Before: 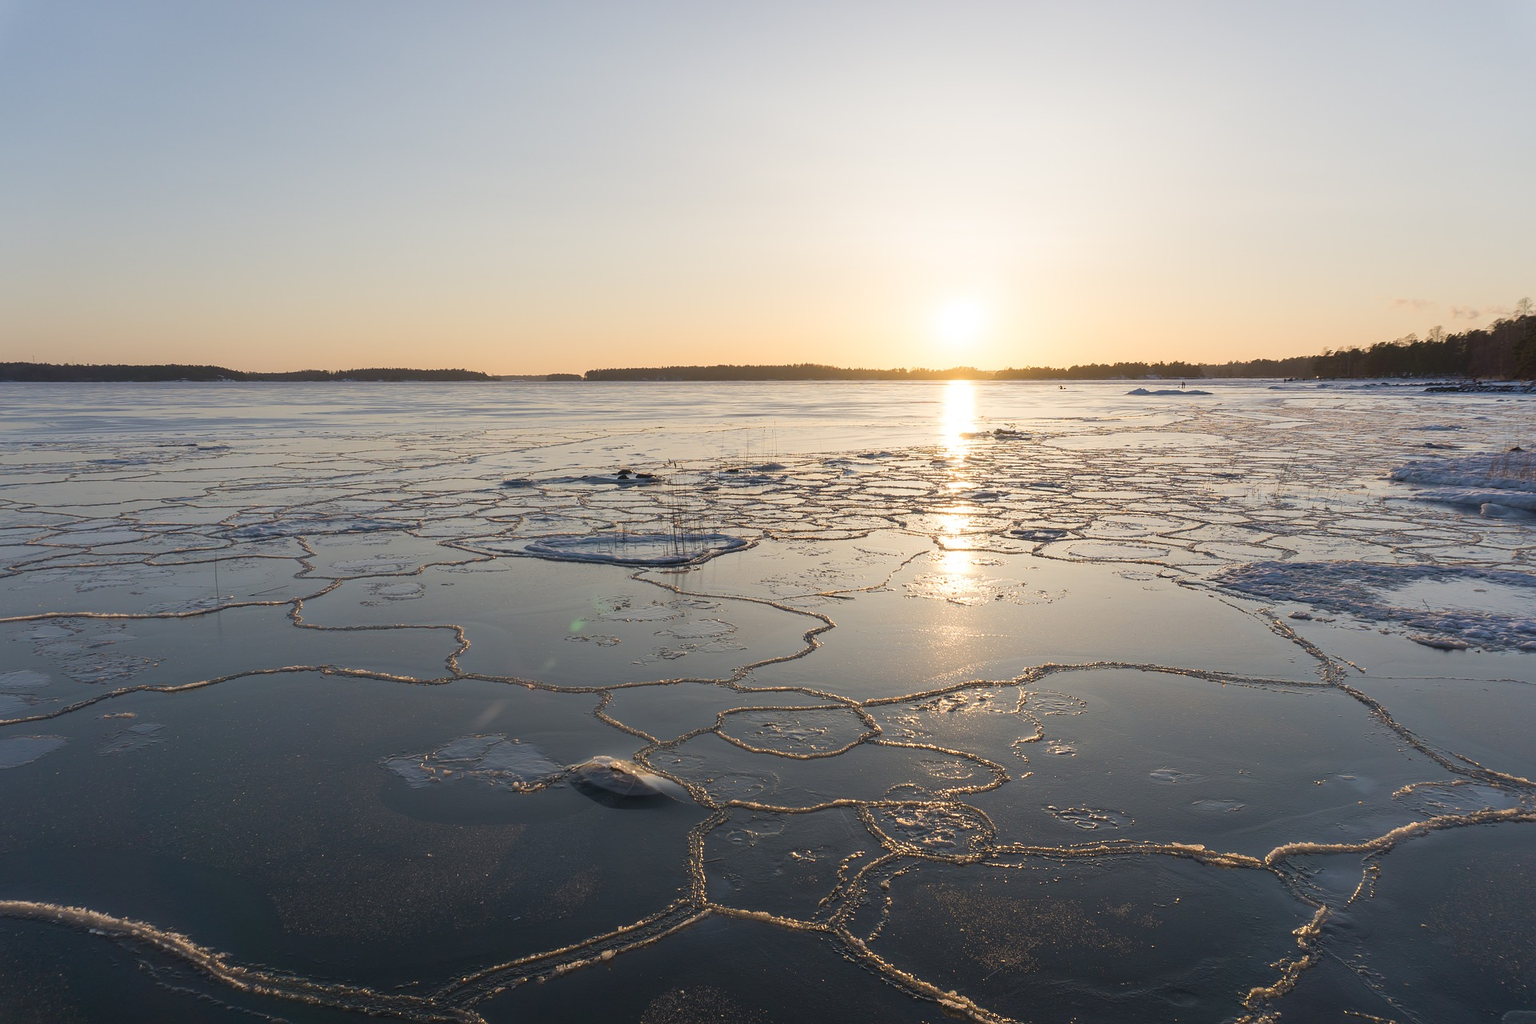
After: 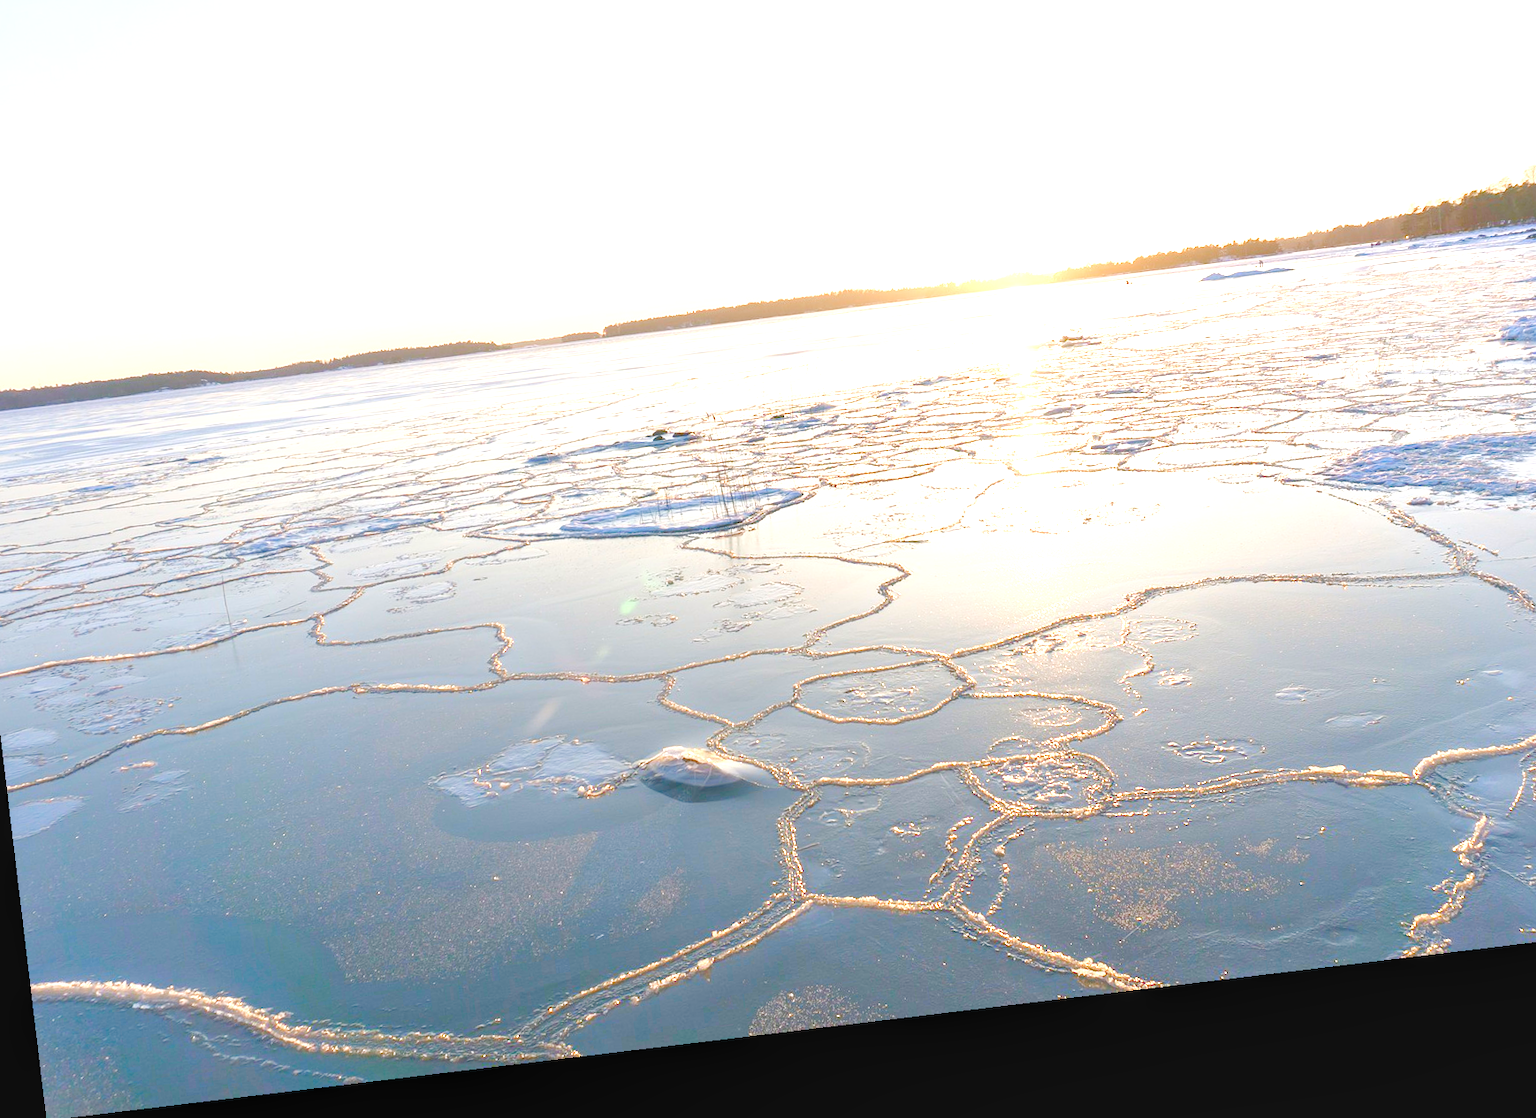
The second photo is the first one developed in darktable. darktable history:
color balance rgb: shadows lift › chroma 1%, shadows lift › hue 113°, highlights gain › chroma 0.2%, highlights gain › hue 333°, perceptual saturation grading › global saturation 20%, perceptual saturation grading › highlights -50%, perceptual saturation grading › shadows 25%, contrast -10%
local contrast: on, module defaults
crop and rotate: left 4.842%, top 15.51%, right 10.668%
levels: levels [0.008, 0.318, 0.836]
exposure: exposure 1.061 EV, compensate highlight preservation false
tone curve: curves: ch0 [(0, 0) (0.003, 0.003) (0.011, 0.011) (0.025, 0.026) (0.044, 0.046) (0.069, 0.072) (0.1, 0.103) (0.136, 0.141) (0.177, 0.184) (0.224, 0.233) (0.277, 0.287) (0.335, 0.348) (0.399, 0.414) (0.468, 0.486) (0.543, 0.563) (0.623, 0.647) (0.709, 0.736) (0.801, 0.831) (0.898, 0.92) (1, 1)], preserve colors none
rotate and perspective: rotation -6.83°, automatic cropping off
